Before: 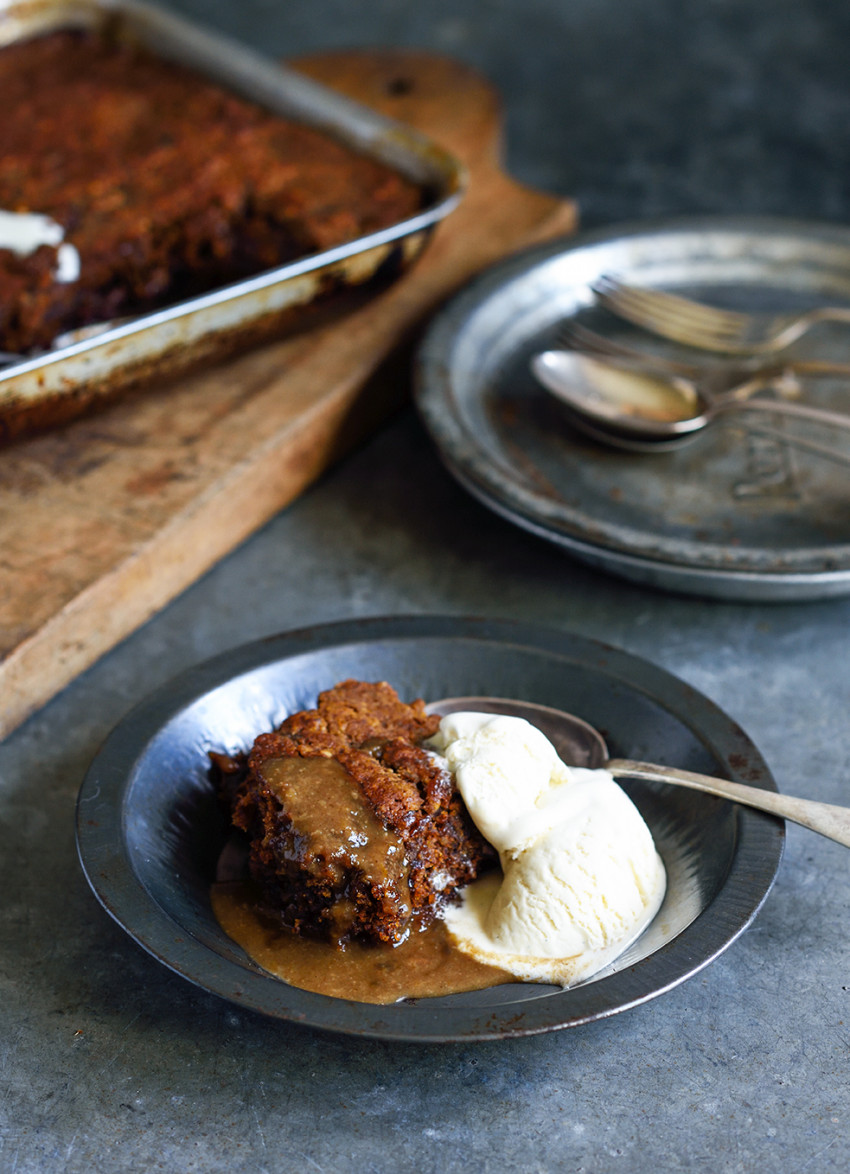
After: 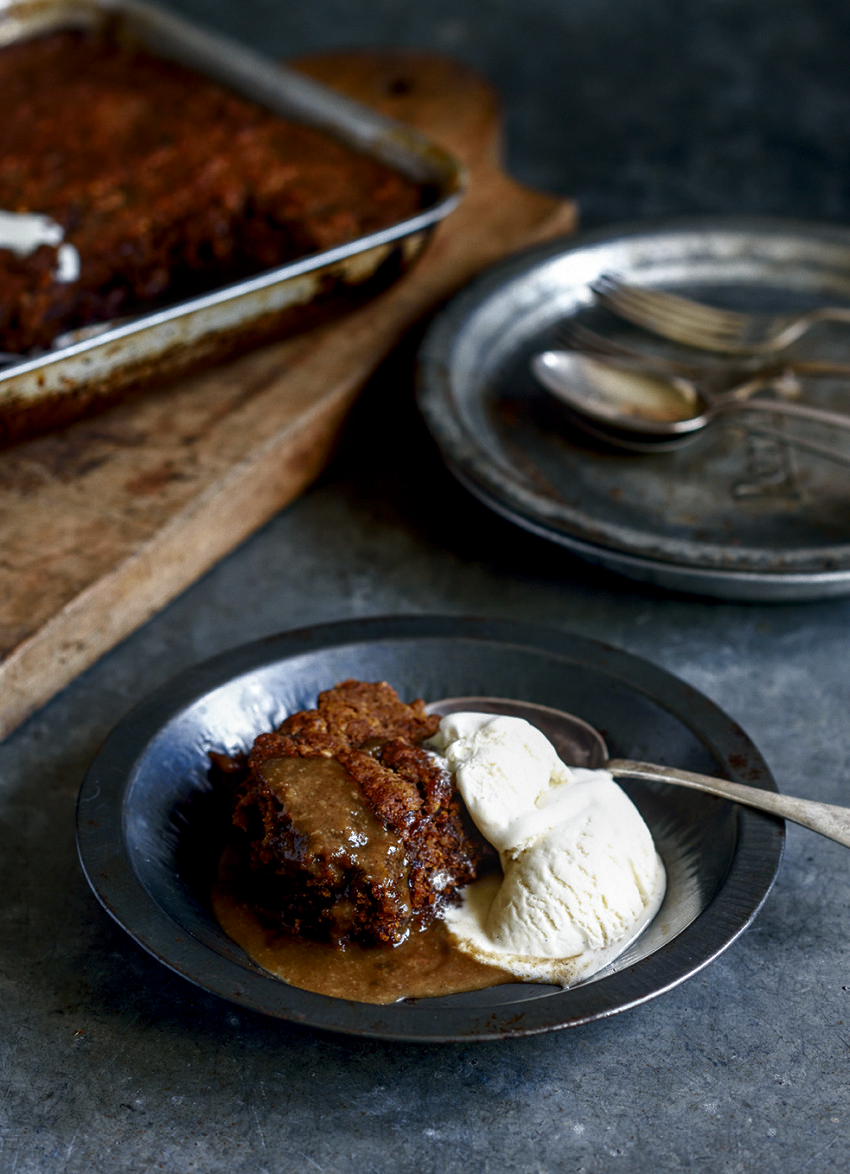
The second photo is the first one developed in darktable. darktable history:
base curve: curves: ch0 [(0, 0) (0.826, 0.587) (1, 1)]
local contrast: detail 130%
contrast brightness saturation: contrast 0.22
